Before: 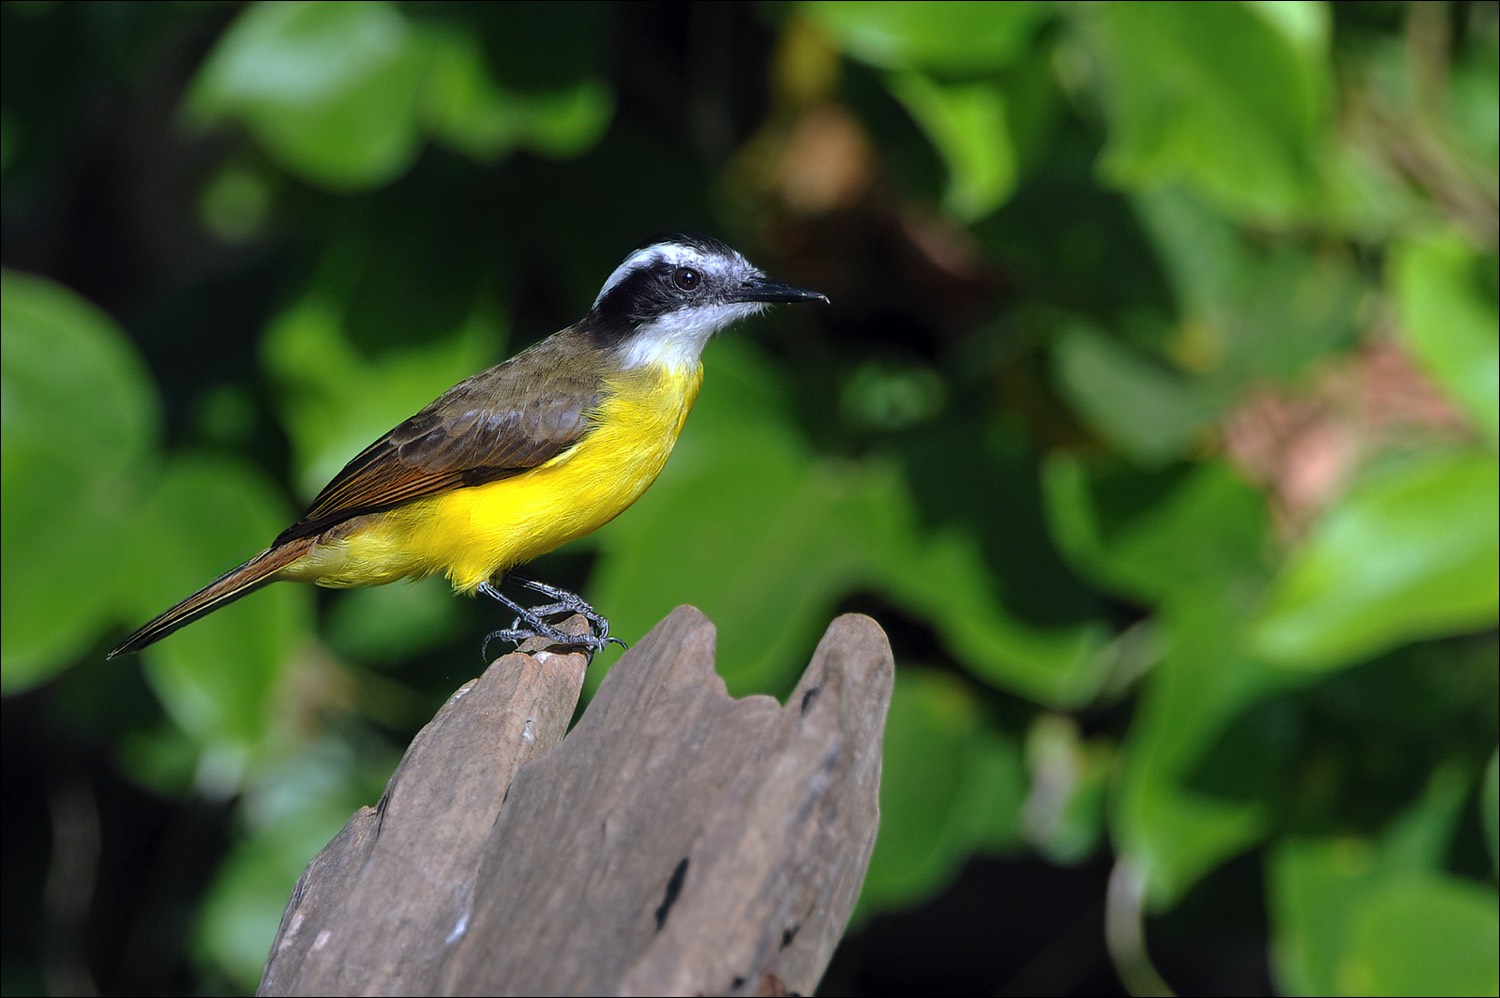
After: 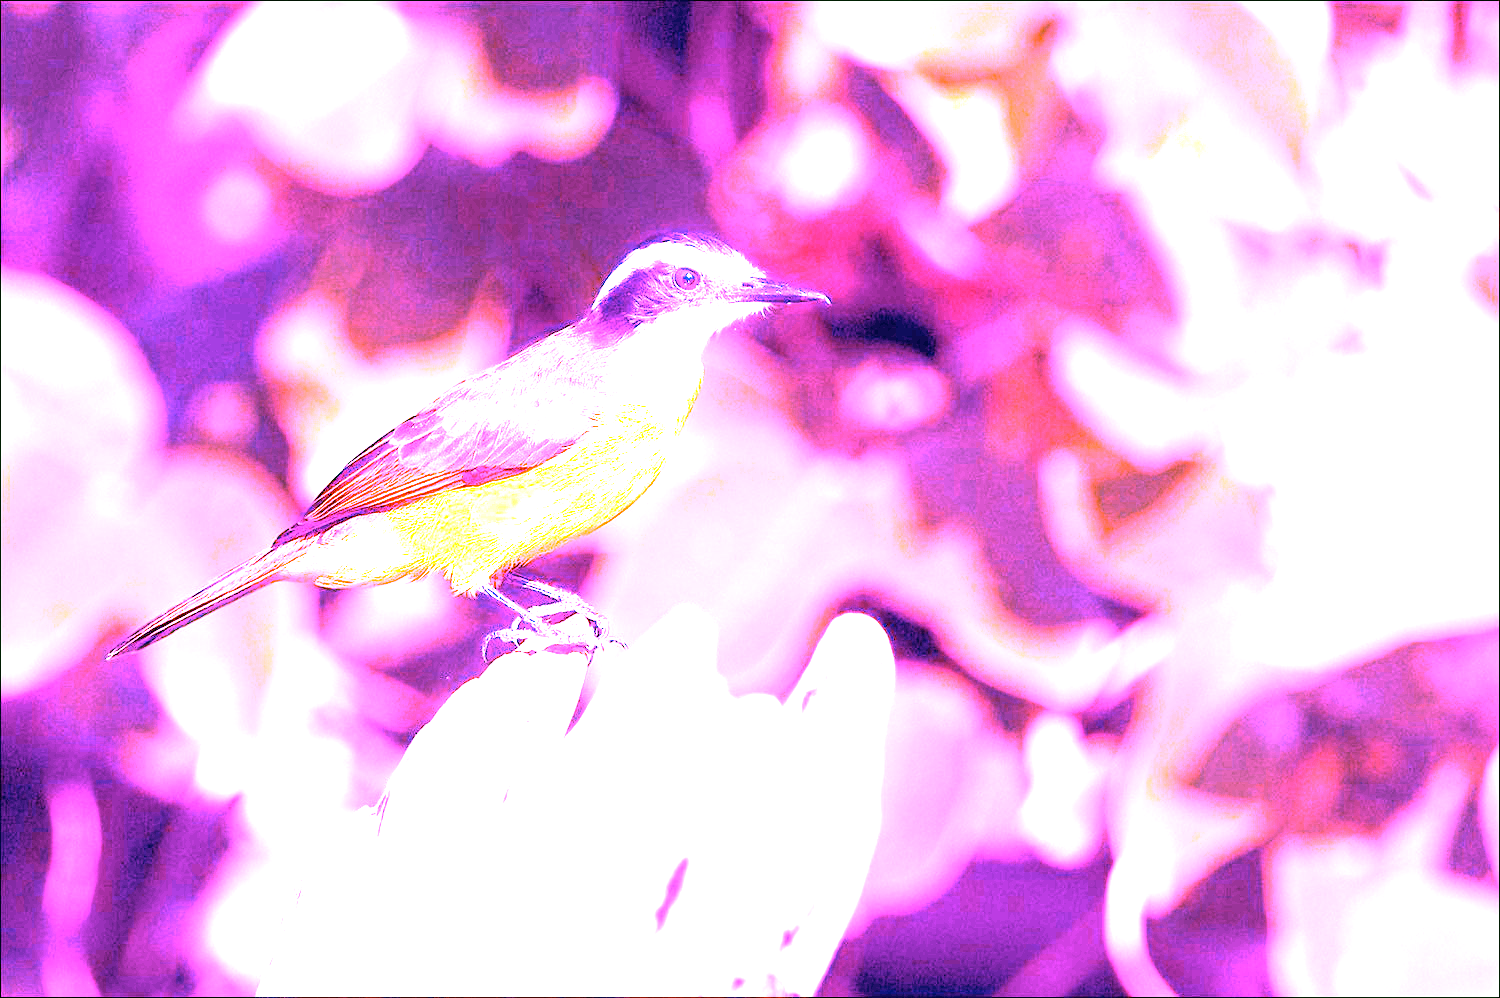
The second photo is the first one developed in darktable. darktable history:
exposure: black level correction 0, exposure 1.1 EV, compensate highlight preservation false
white balance: red 8, blue 8
